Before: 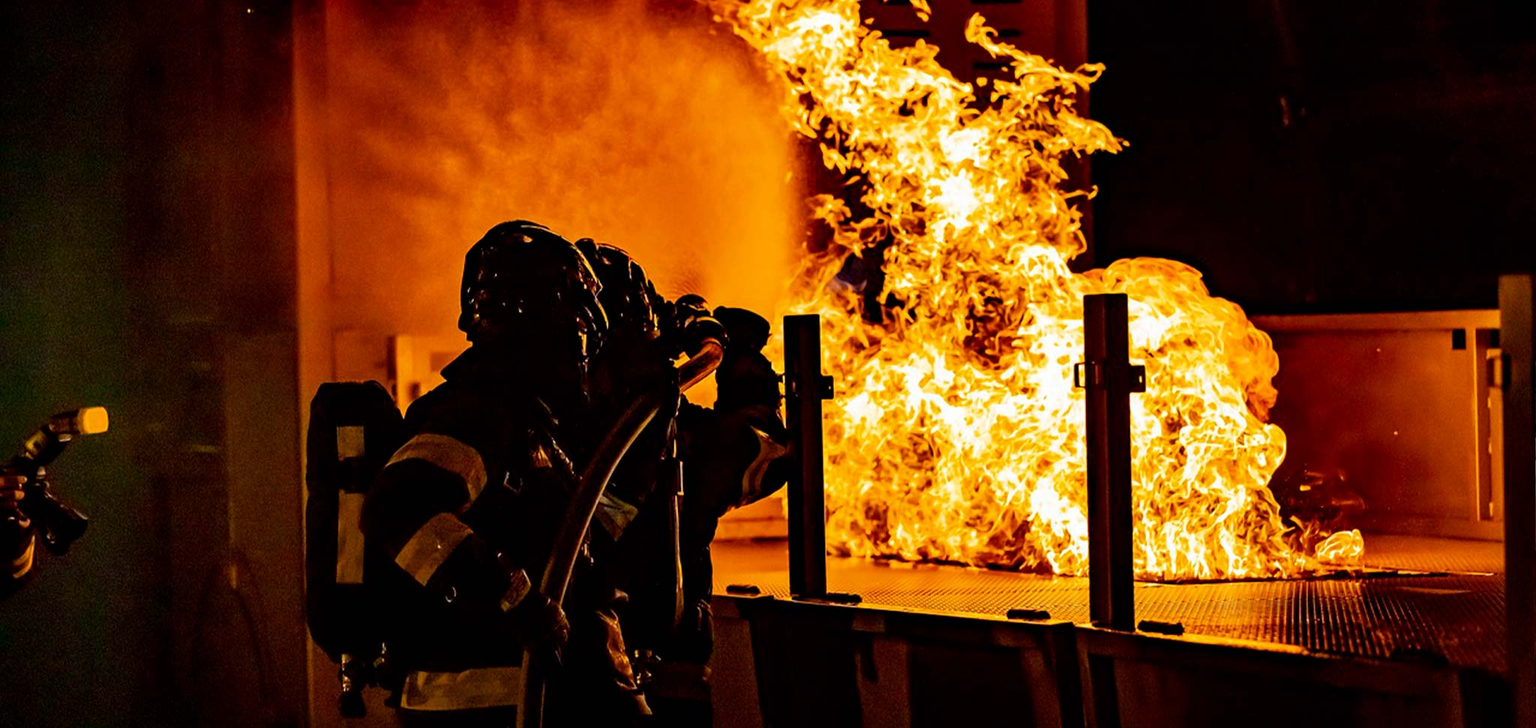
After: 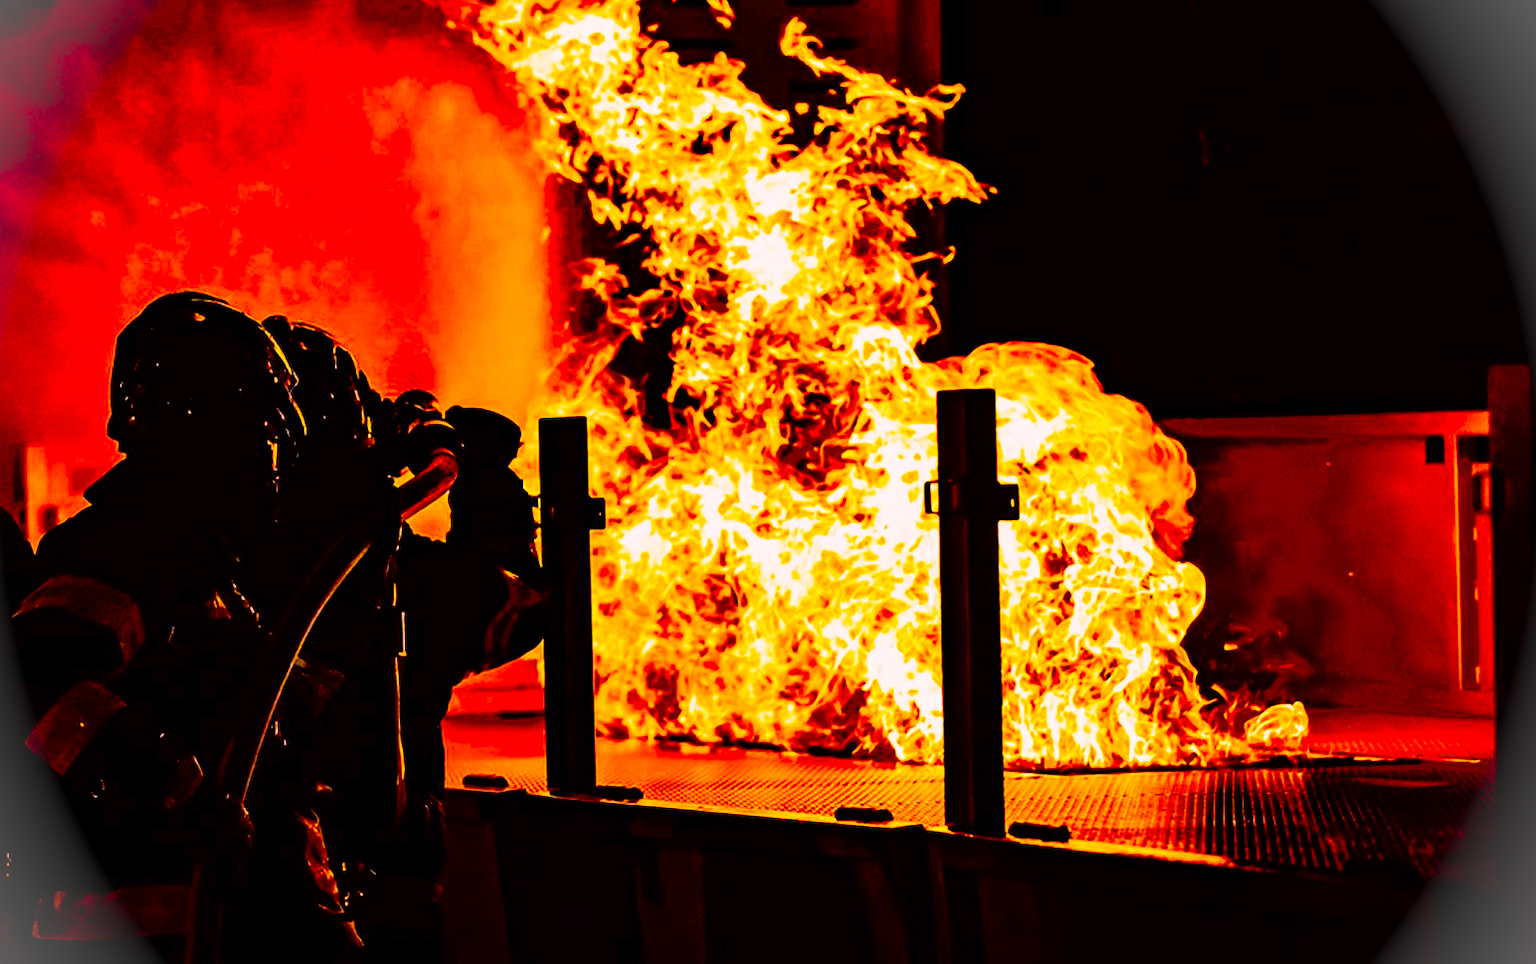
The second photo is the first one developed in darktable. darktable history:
tone curve: curves: ch0 [(0, 0) (0.003, 0.008) (0.011, 0.008) (0.025, 0.011) (0.044, 0.017) (0.069, 0.026) (0.1, 0.039) (0.136, 0.054) (0.177, 0.093) (0.224, 0.15) (0.277, 0.21) (0.335, 0.285) (0.399, 0.366) (0.468, 0.462) (0.543, 0.564) (0.623, 0.679) (0.709, 0.79) (0.801, 0.883) (0.898, 0.95) (1, 1)], preserve colors none
crop and rotate: left 24.6%
white balance: emerald 1
exposure: black level correction 0.056, compensate highlight preservation false
color correction: highlights a* 14.52, highlights b* 4.84
vignetting: fall-off start 100%, brightness 0.3, saturation 0
contrast brightness saturation: saturation 0.1
